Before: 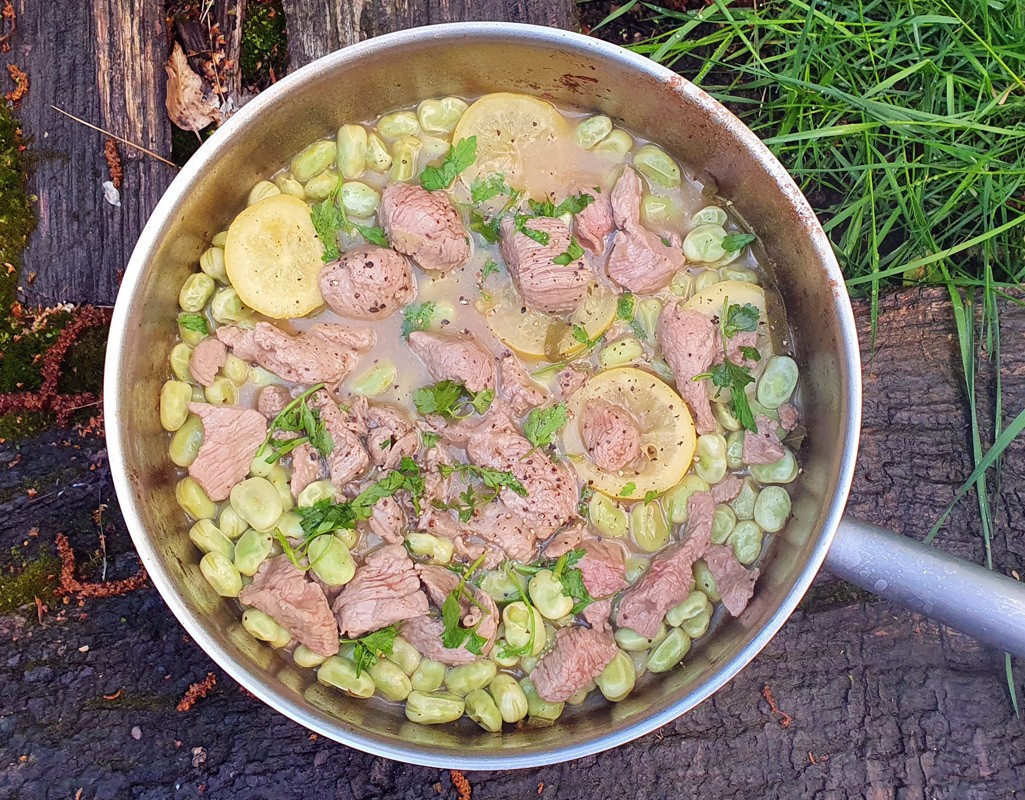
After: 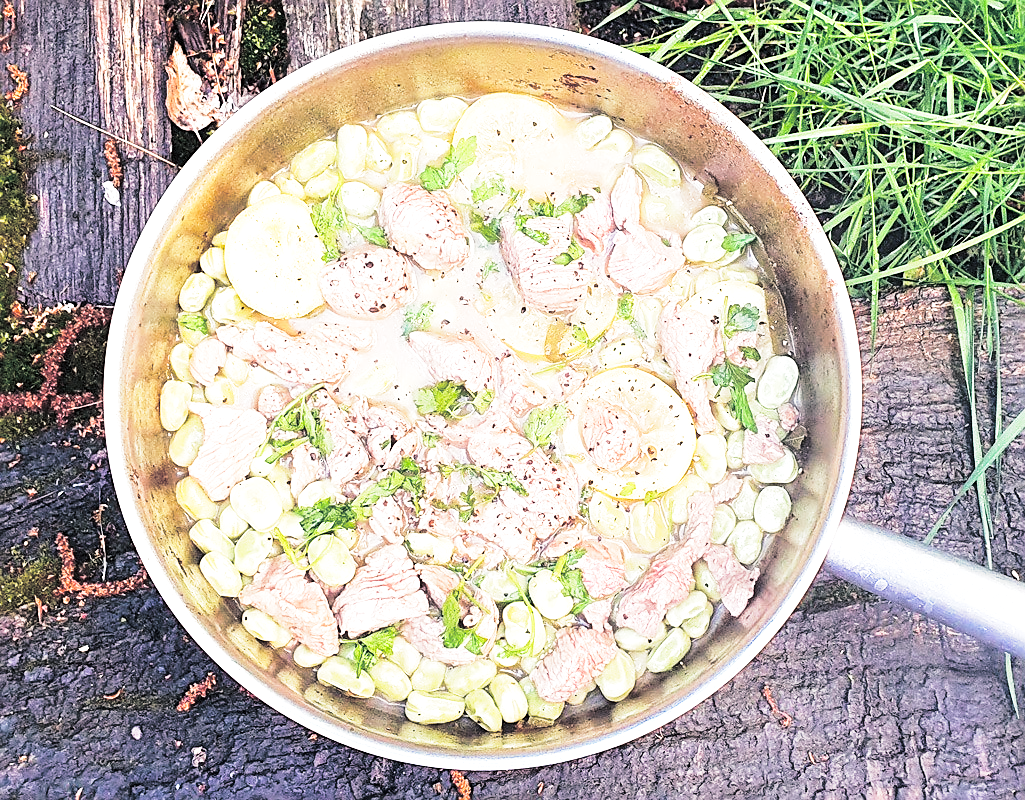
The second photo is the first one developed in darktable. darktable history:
sharpen: on, module defaults
split-toning: shadows › hue 201.6°, shadows › saturation 0.16, highlights › hue 50.4°, highlights › saturation 0.2, balance -49.9
base curve: curves: ch0 [(0, 0) (0.028, 0.03) (0.121, 0.232) (0.46, 0.748) (0.859, 0.968) (1, 1)], preserve colors none
exposure: exposure 0.921 EV, compensate highlight preservation false
